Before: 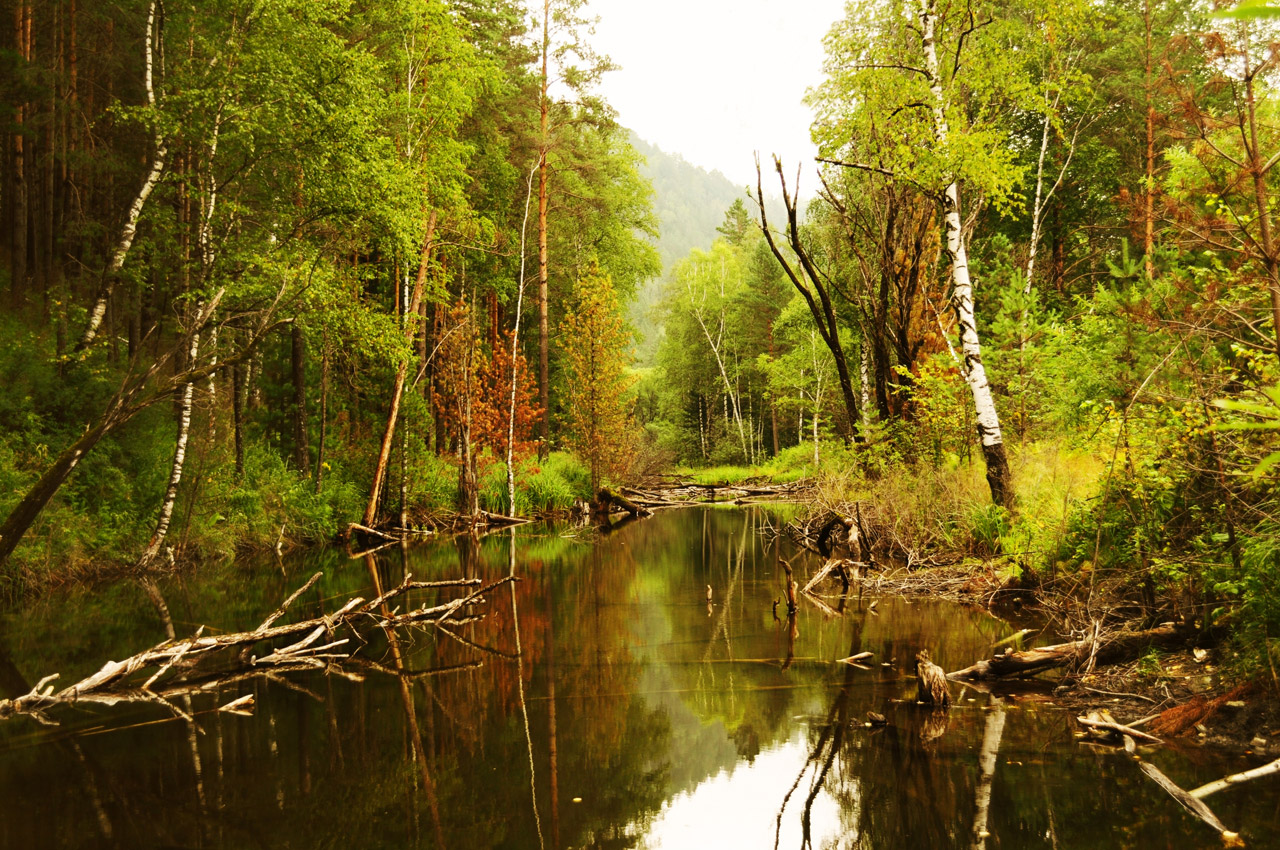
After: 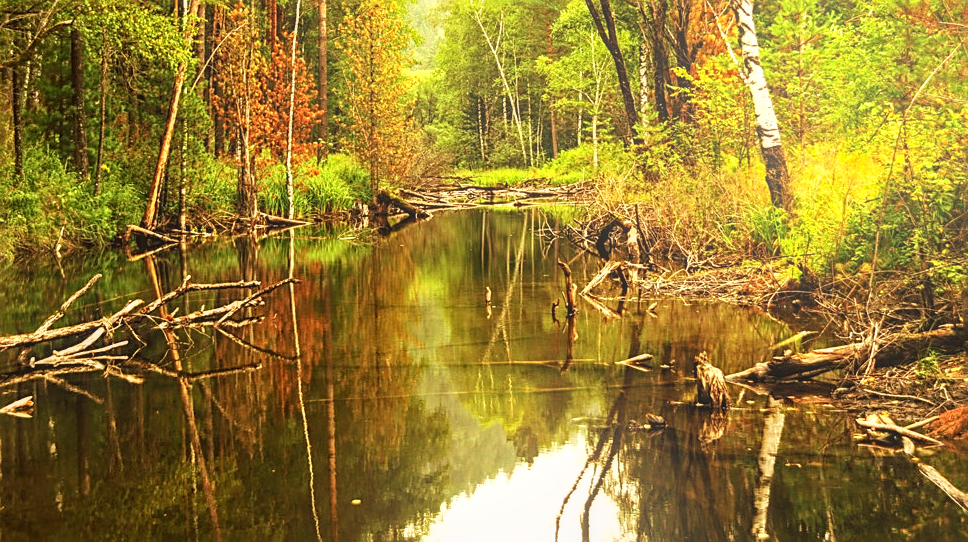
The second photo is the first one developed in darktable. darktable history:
crop and rotate: left 17.299%, top 35.115%, right 7.015%, bottom 1.024%
sharpen: on, module defaults
exposure: black level correction 0.001, exposure 0.5 EV, compensate exposure bias true, compensate highlight preservation false
shadows and highlights: low approximation 0.01, soften with gaussian
local contrast: on, module defaults
bloom: on, module defaults
haze removal: compatibility mode true, adaptive false
